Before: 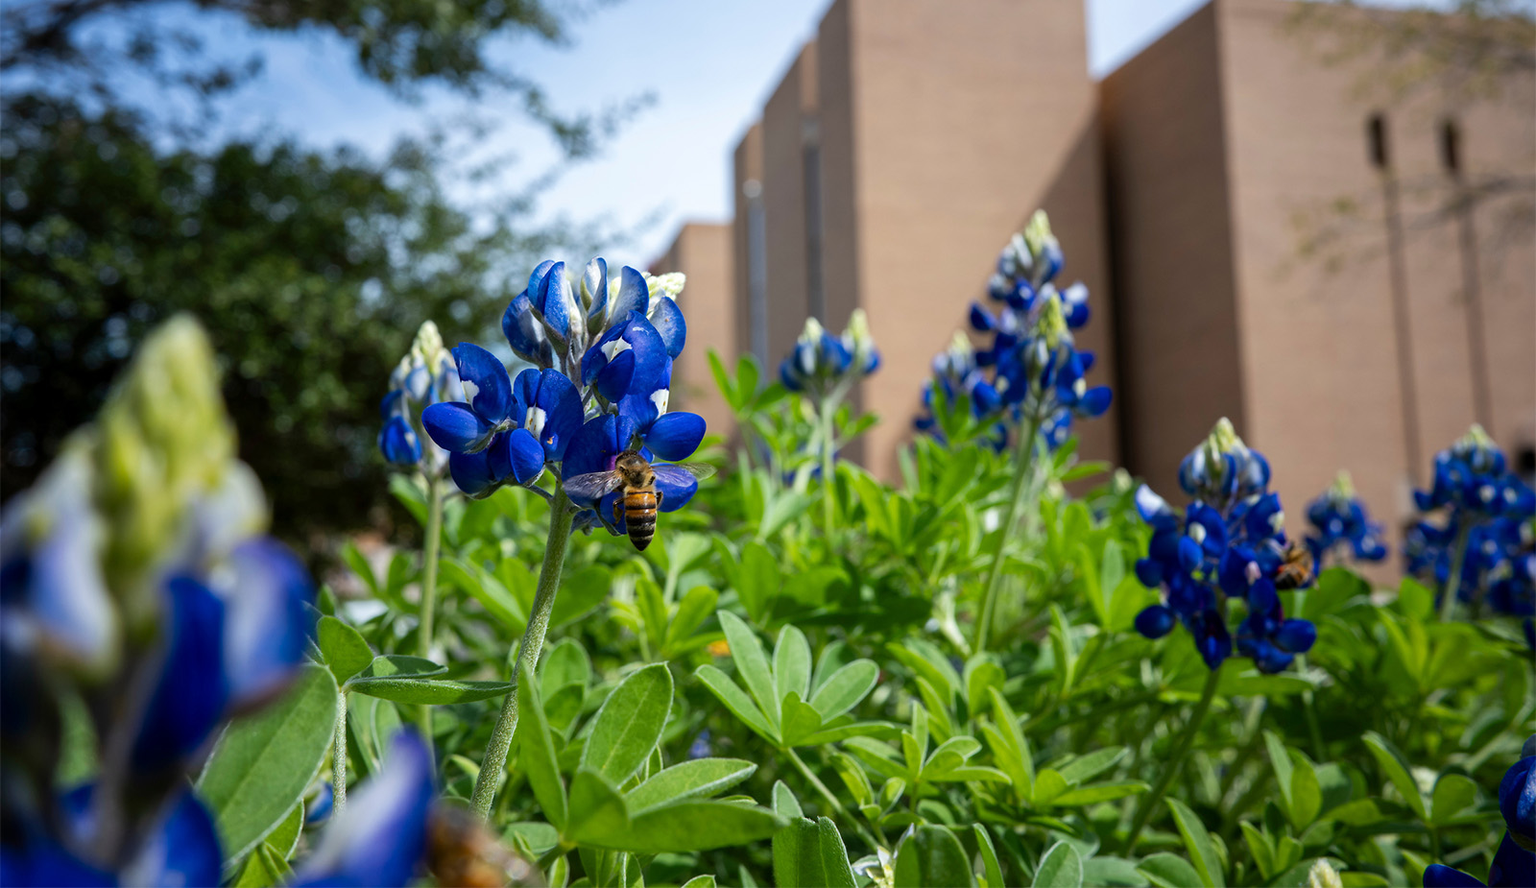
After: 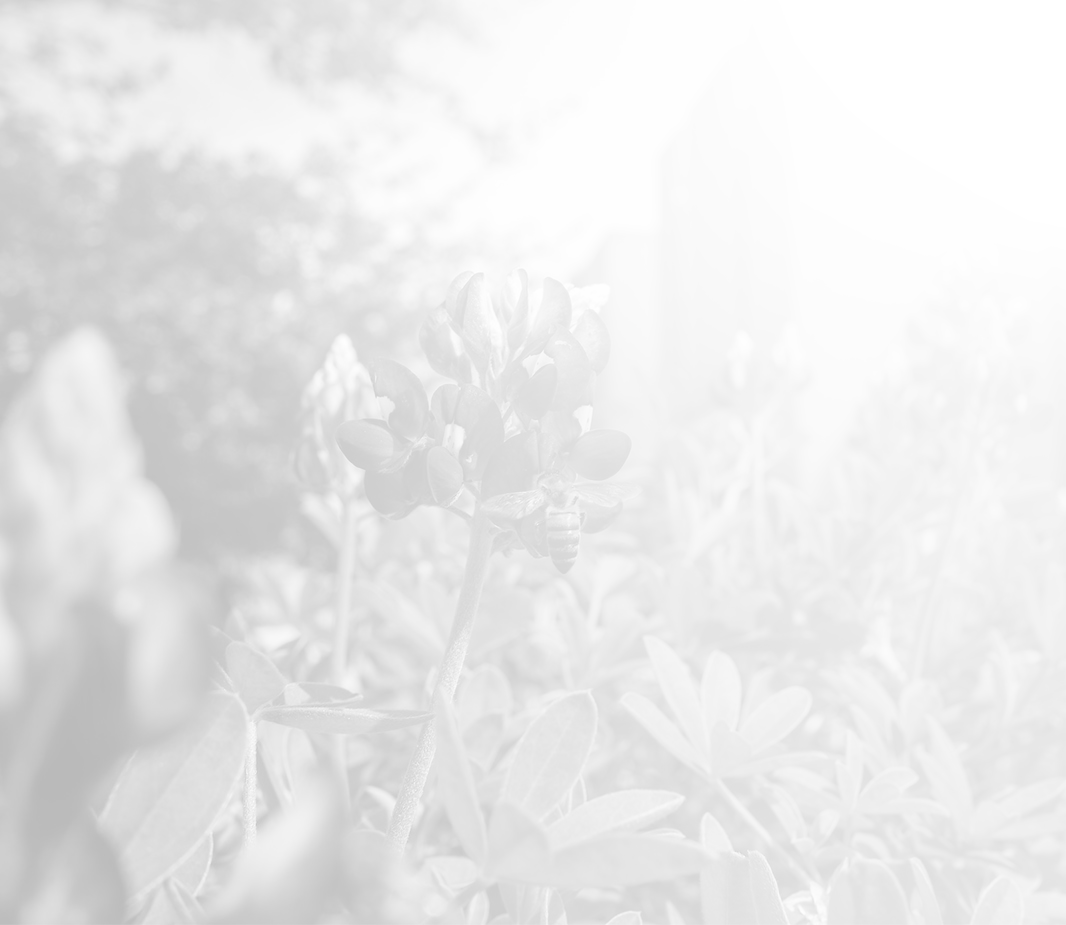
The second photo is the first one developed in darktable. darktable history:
monochrome: on, module defaults
tone equalizer: on, module defaults
crop and rotate: left 6.617%, right 26.717%
bloom: size 85%, threshold 5%, strength 85%
